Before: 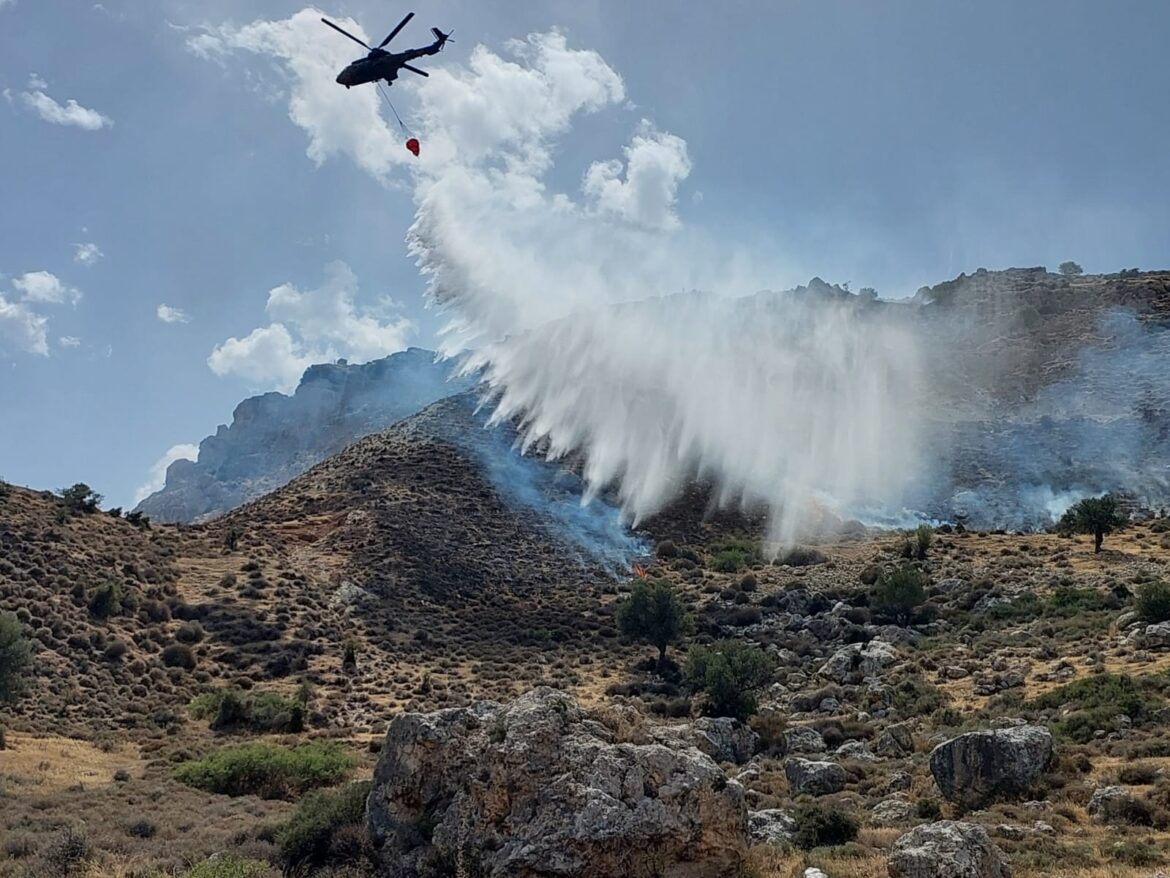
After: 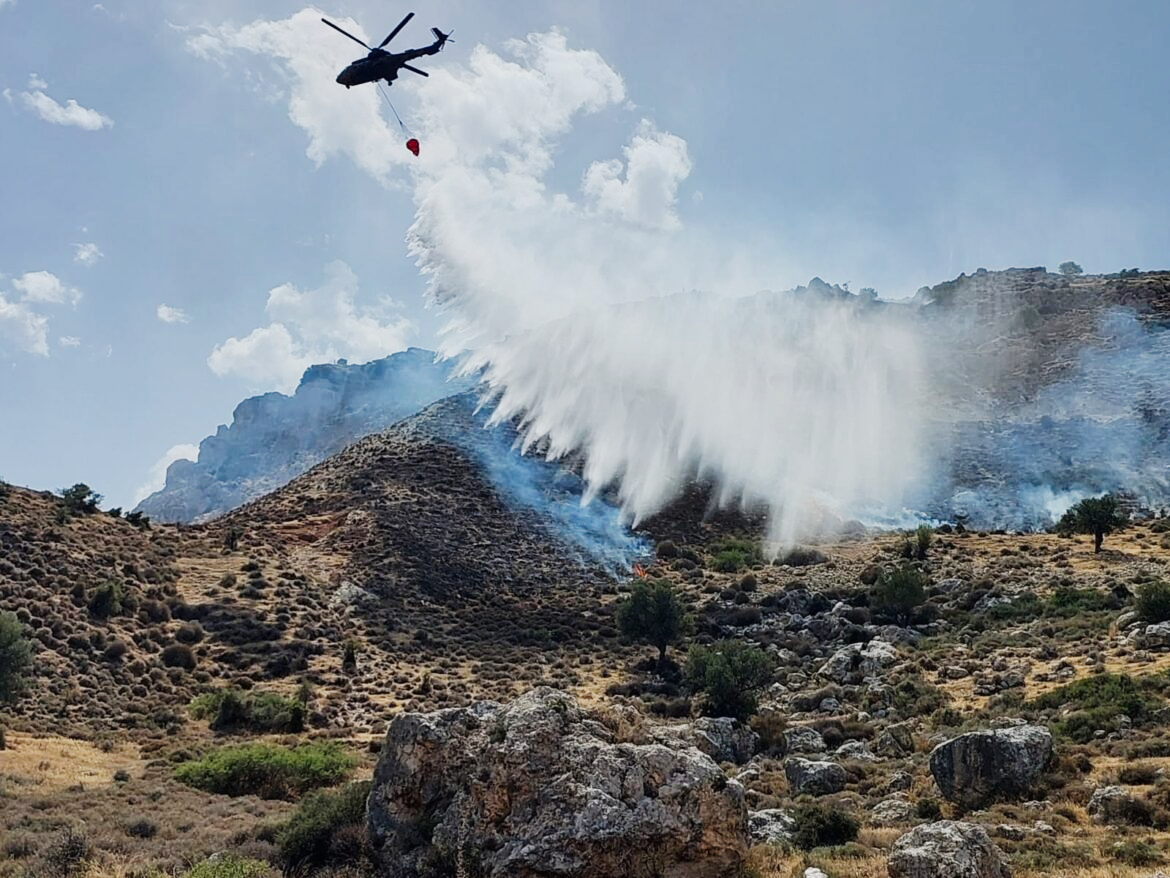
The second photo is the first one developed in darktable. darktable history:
tone curve: curves: ch0 [(0, 0.006) (0.184, 0.172) (0.405, 0.46) (0.456, 0.528) (0.634, 0.728) (0.877, 0.89) (0.984, 0.935)]; ch1 [(0, 0) (0.443, 0.43) (0.492, 0.495) (0.566, 0.582) (0.595, 0.606) (0.608, 0.609) (0.65, 0.677) (1, 1)]; ch2 [(0, 0) (0.33, 0.301) (0.421, 0.443) (0.447, 0.489) (0.492, 0.495) (0.537, 0.583) (0.586, 0.591) (0.663, 0.686) (1, 1)], preserve colors none
